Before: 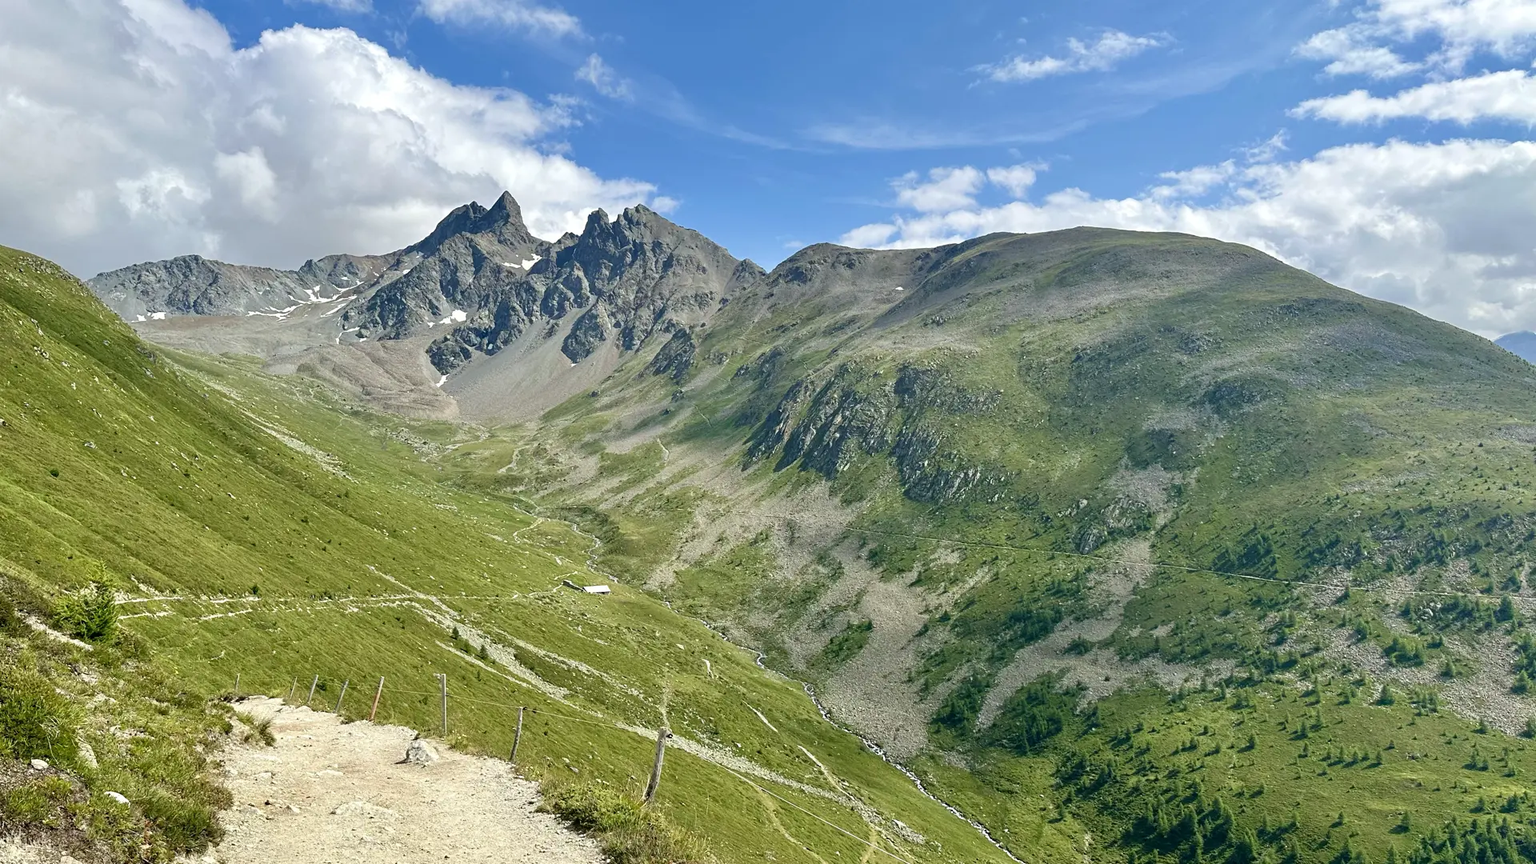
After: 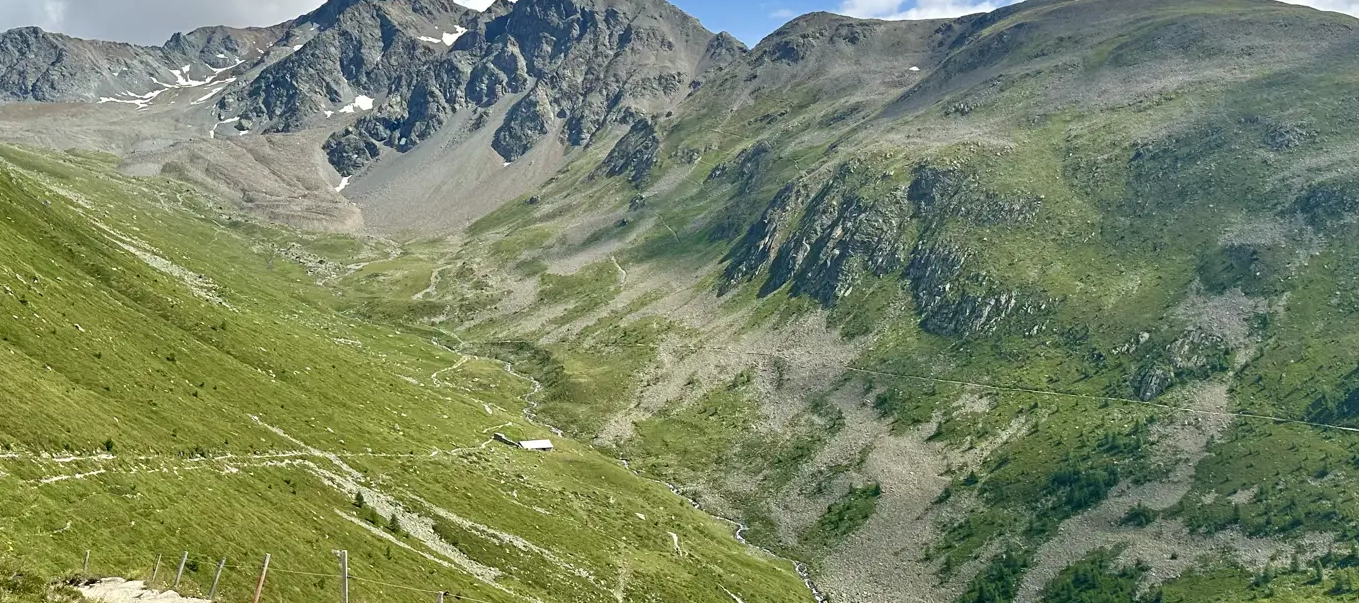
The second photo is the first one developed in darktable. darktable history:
crop: left 10.968%, top 27.129%, right 18.245%, bottom 17.019%
